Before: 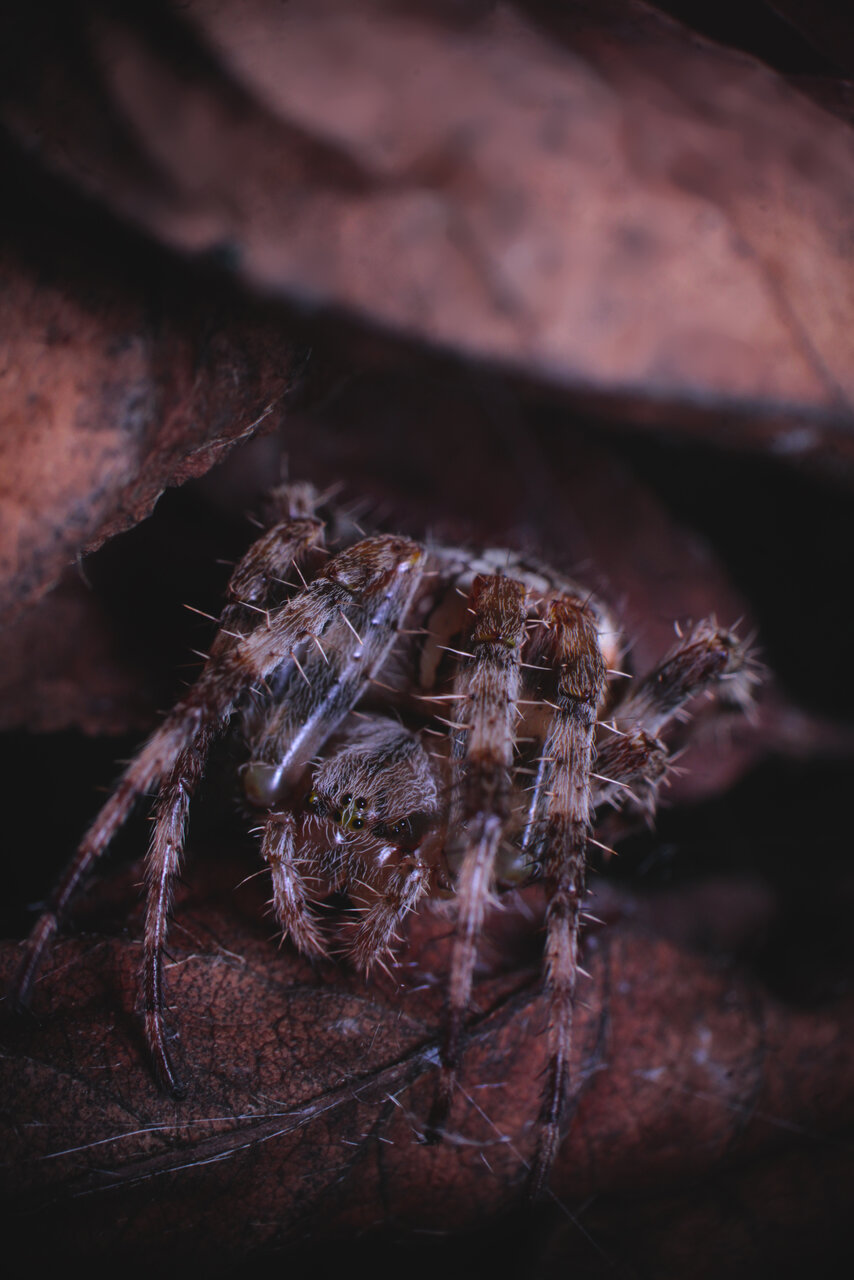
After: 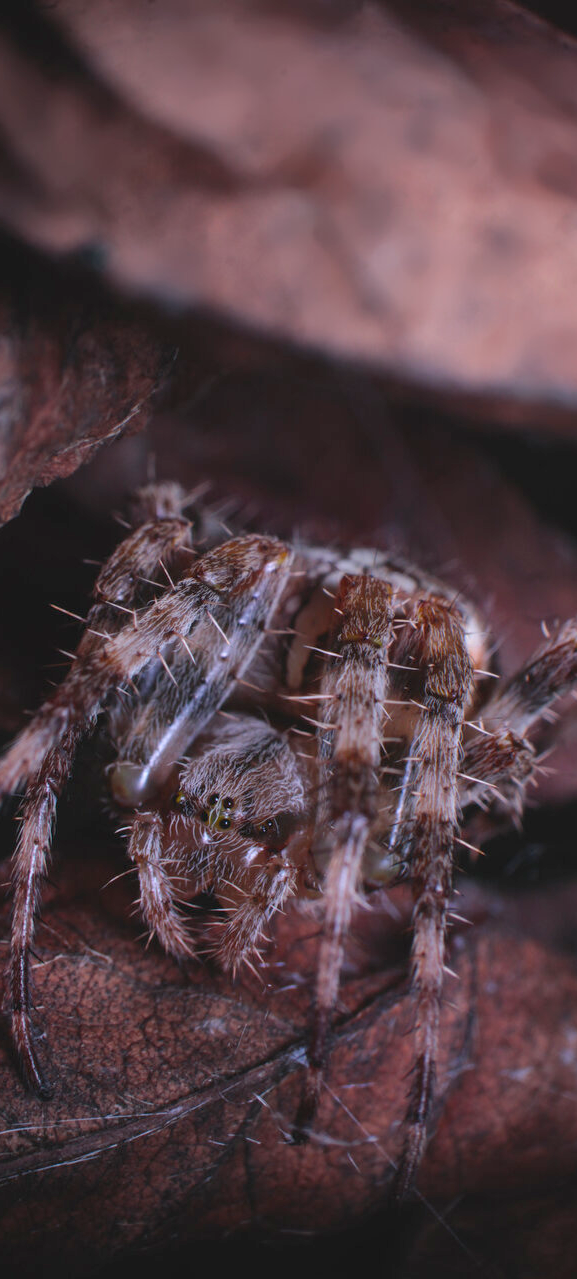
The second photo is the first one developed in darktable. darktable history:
crop and rotate: left 15.683%, right 16.737%
